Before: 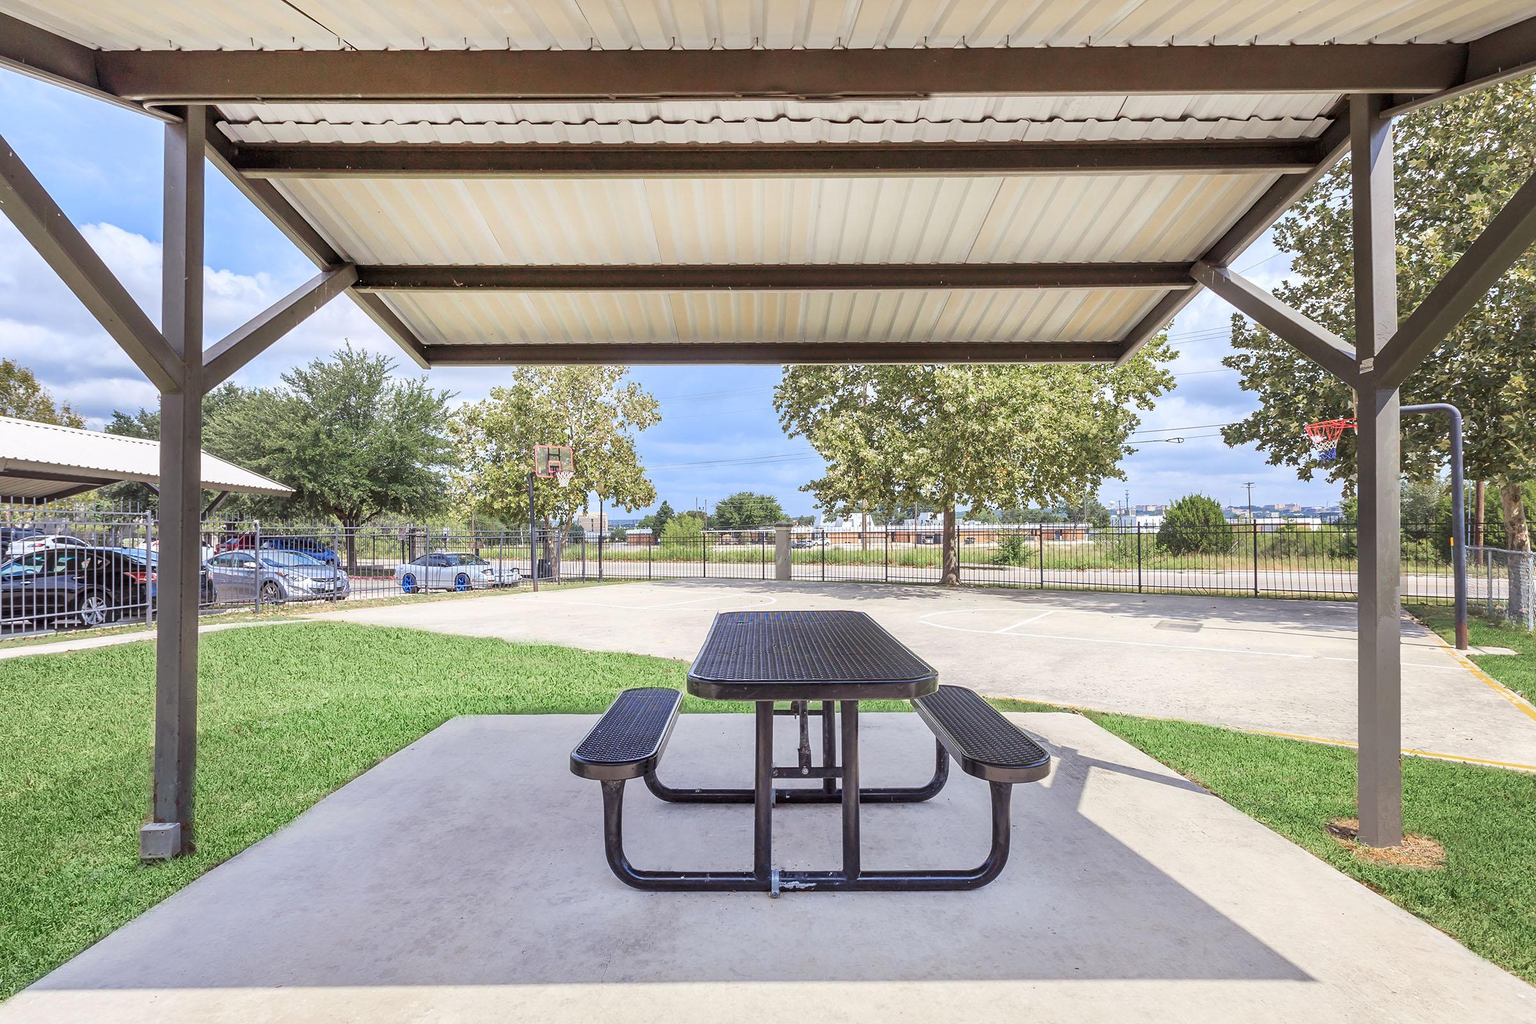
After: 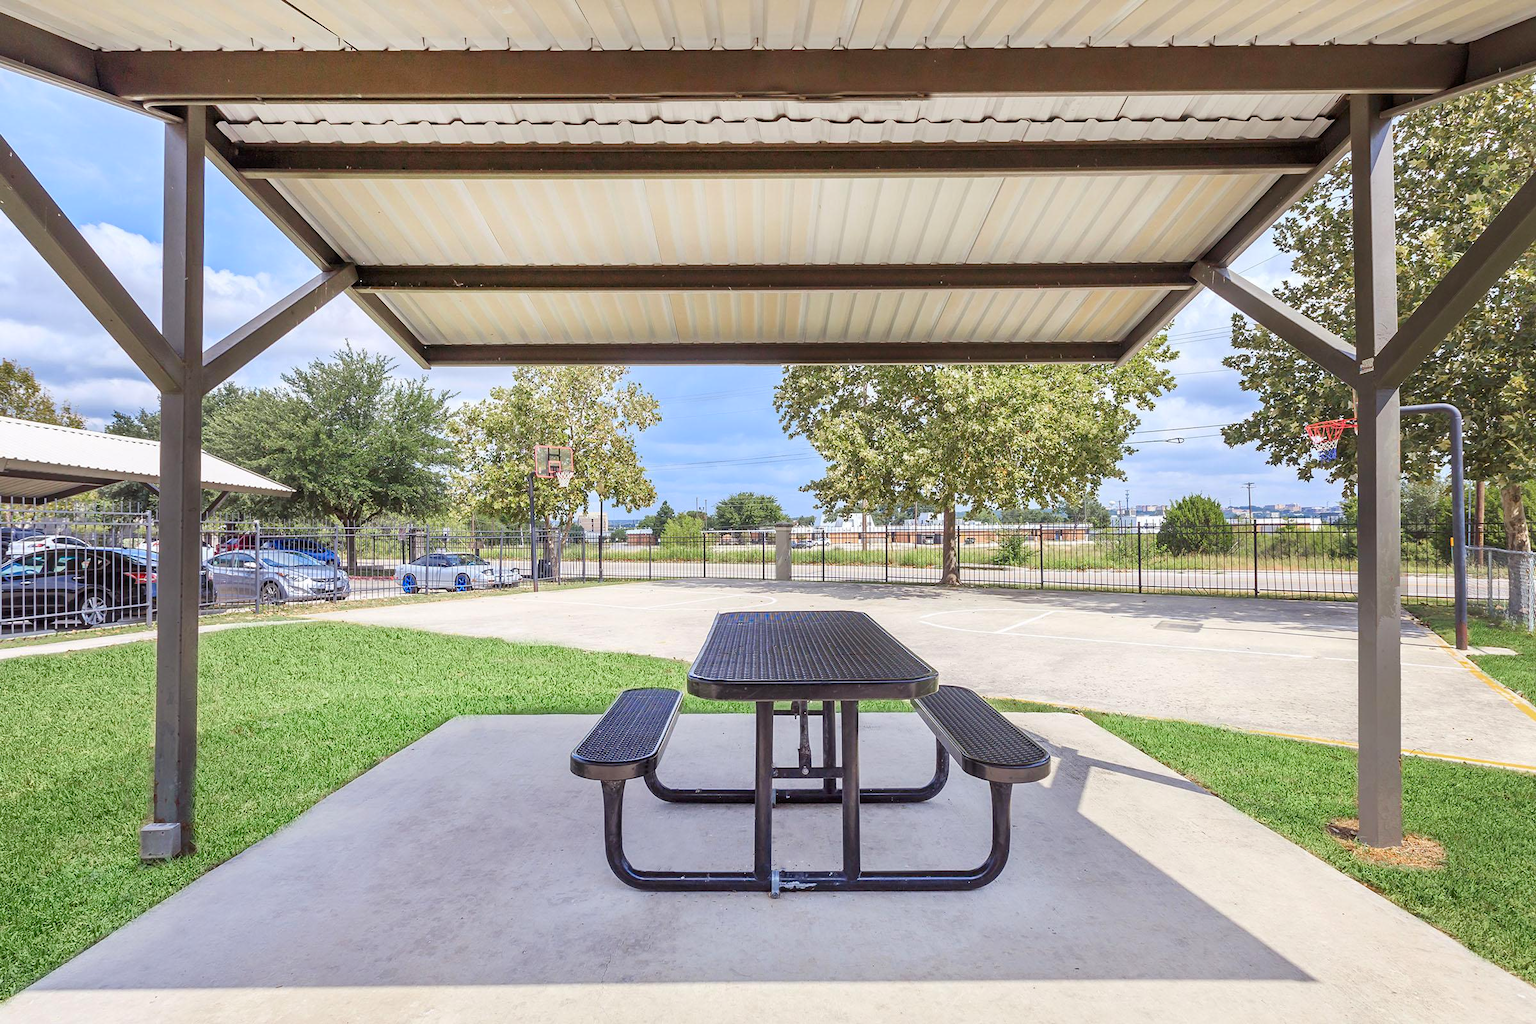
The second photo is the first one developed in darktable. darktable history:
color balance rgb: linear chroma grading › global chroma 15.656%, perceptual saturation grading › global saturation -2.078%, perceptual saturation grading › highlights -7.209%, perceptual saturation grading › mid-tones 7.347%, perceptual saturation grading › shadows 4.832%
